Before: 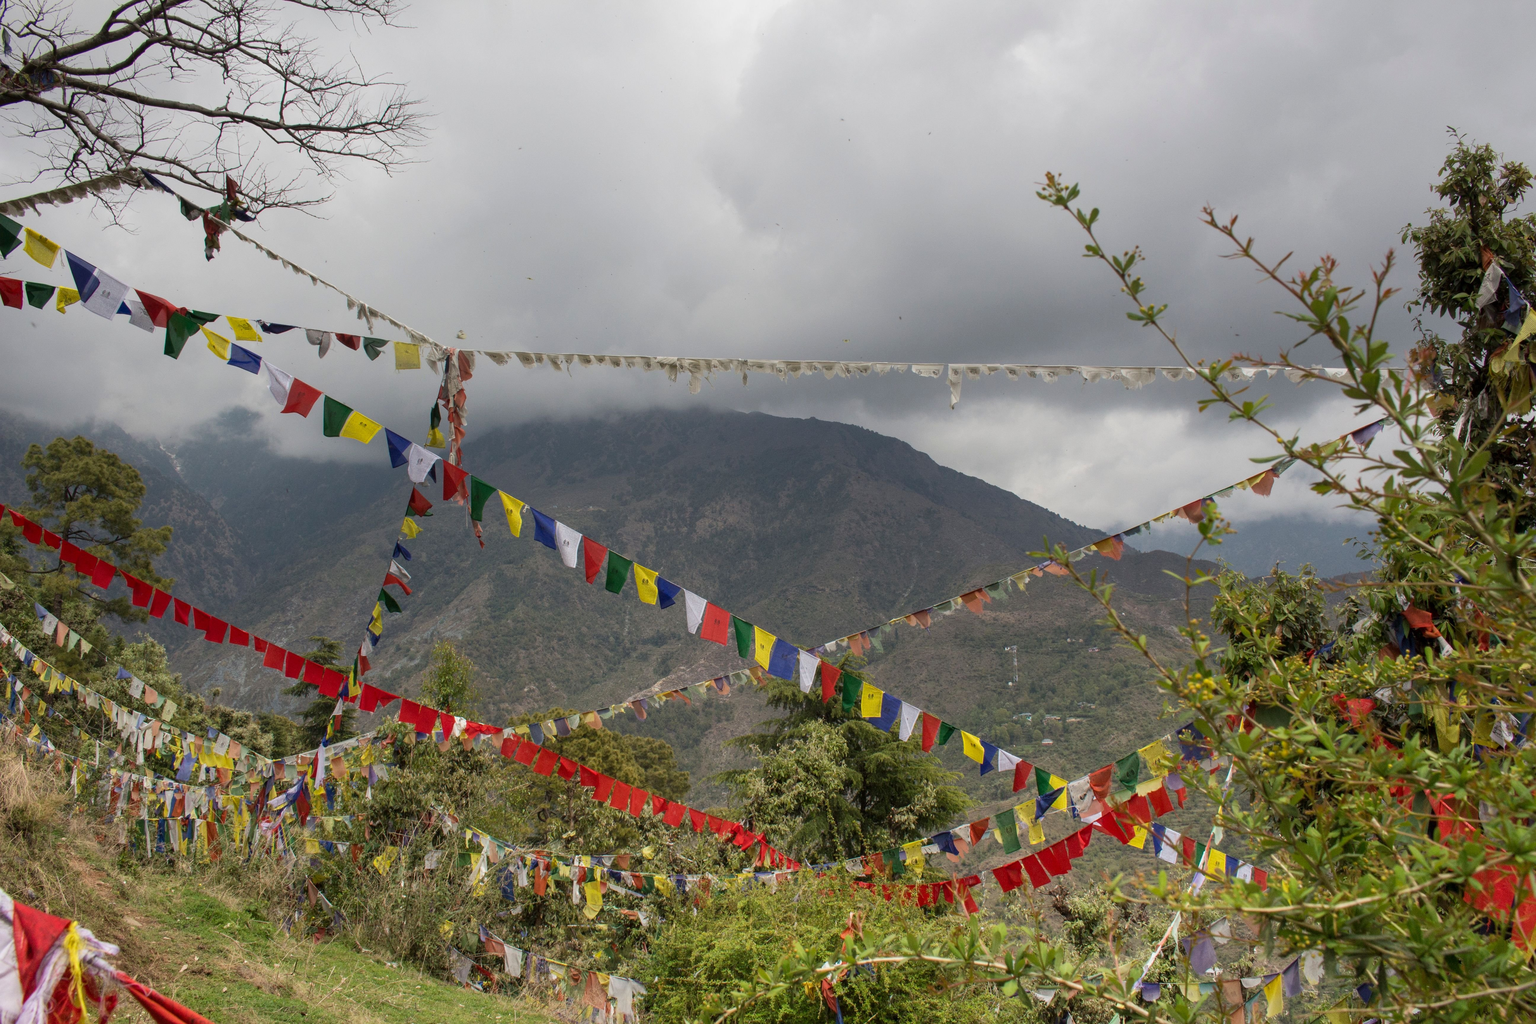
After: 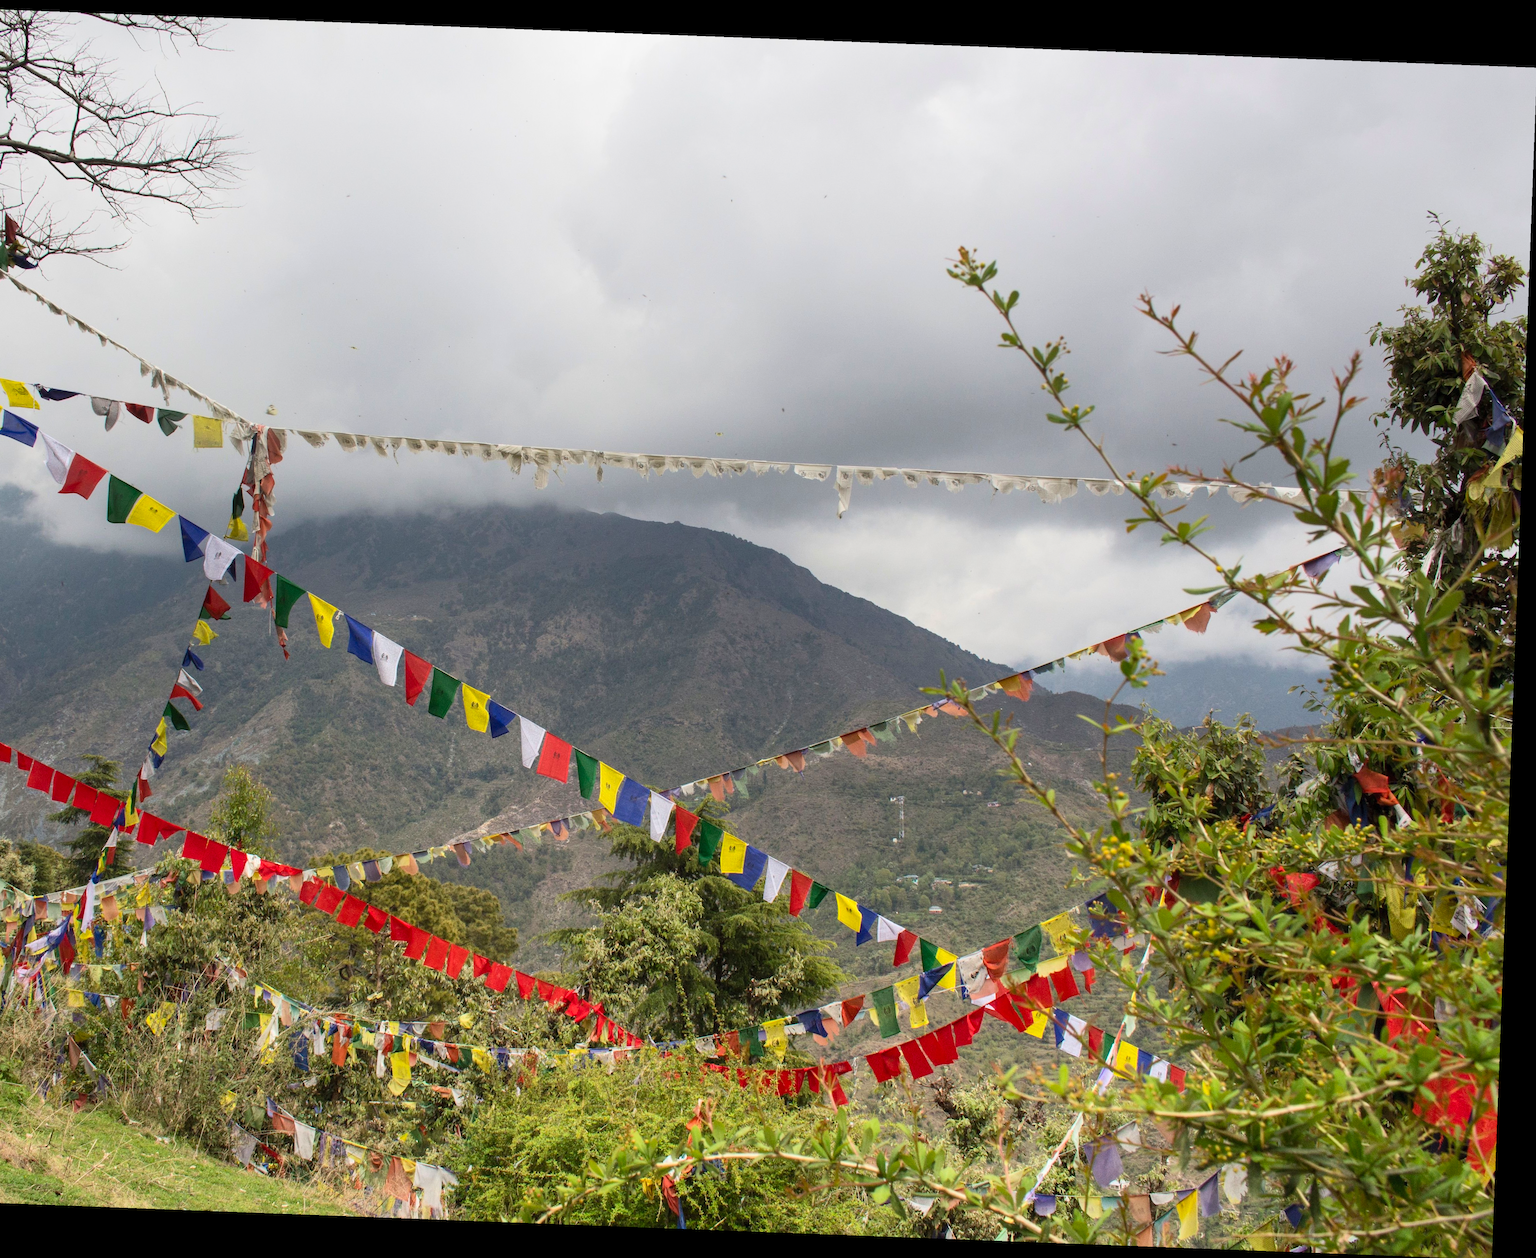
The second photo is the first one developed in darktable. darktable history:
crop: left 16.145%
contrast brightness saturation: contrast 0.2, brightness 0.16, saturation 0.22
rotate and perspective: rotation 2.17°, automatic cropping off
